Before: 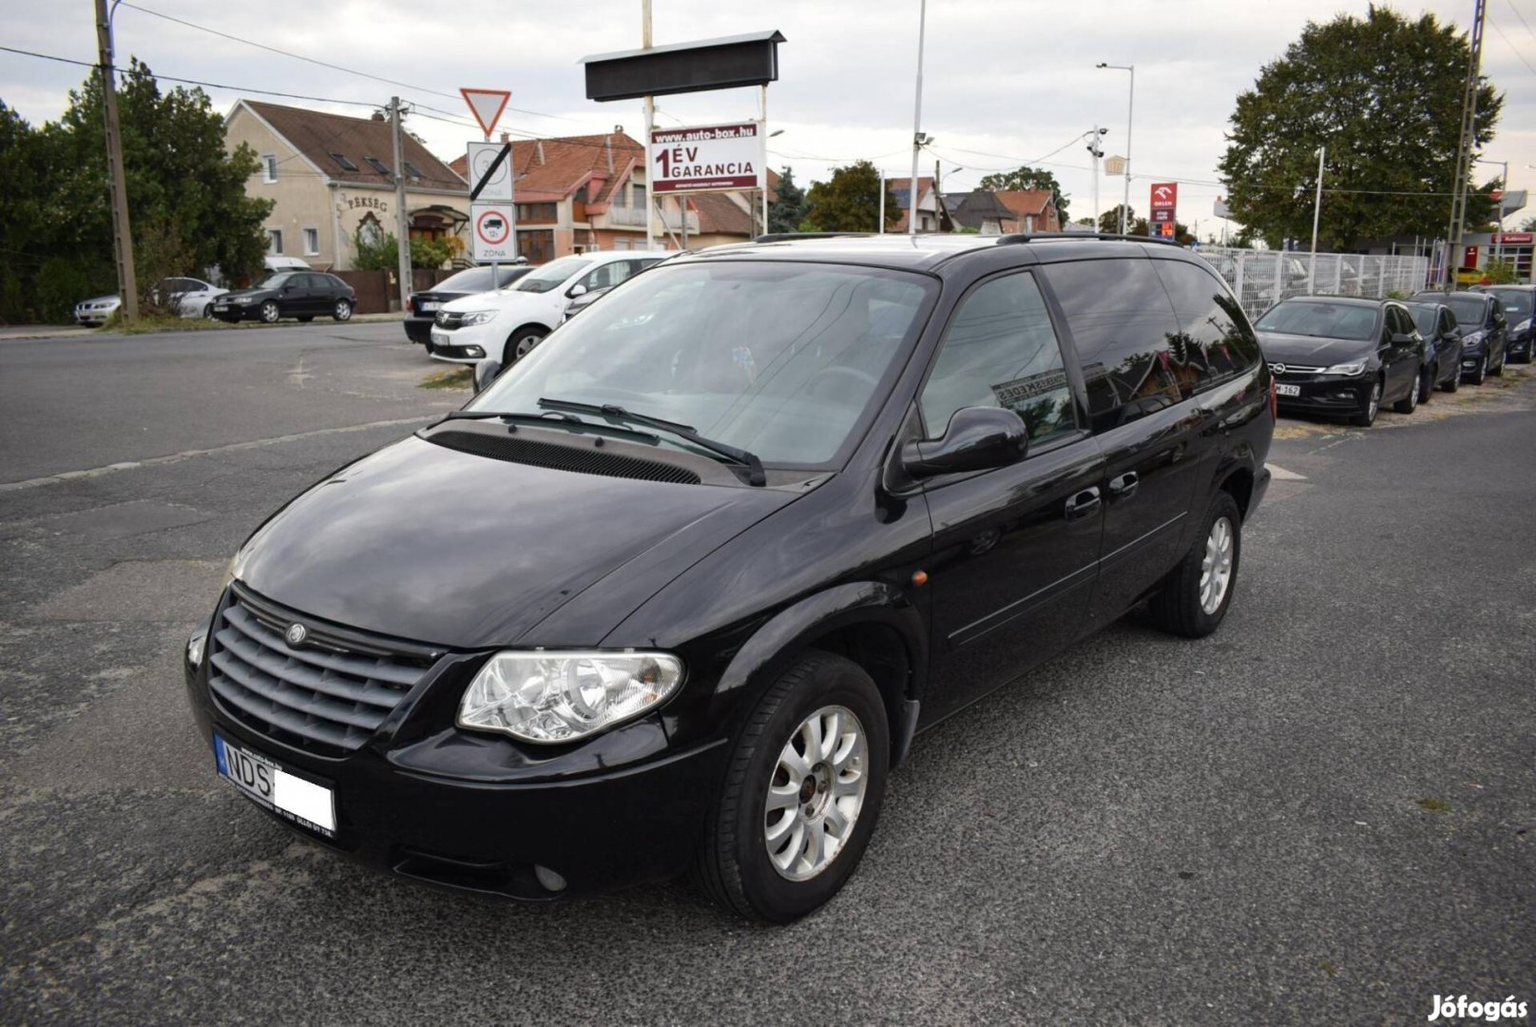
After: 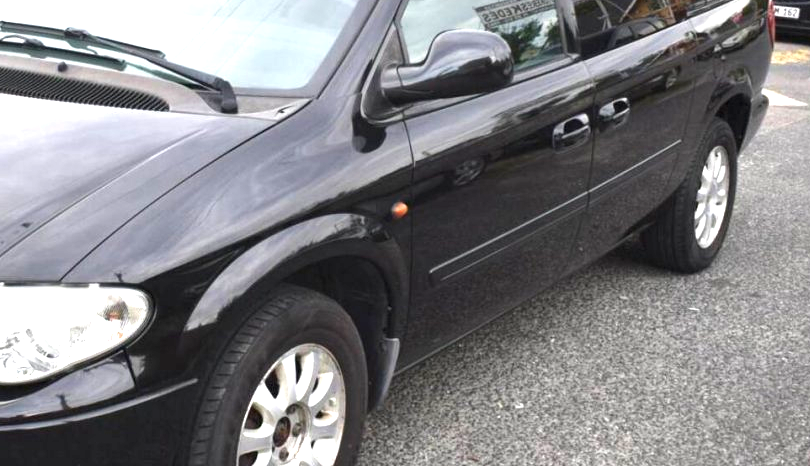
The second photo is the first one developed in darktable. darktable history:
crop: left 35.149%, top 36.862%, right 14.668%, bottom 19.973%
exposure: black level correction 0, exposure 1.688 EV, compensate highlight preservation false
